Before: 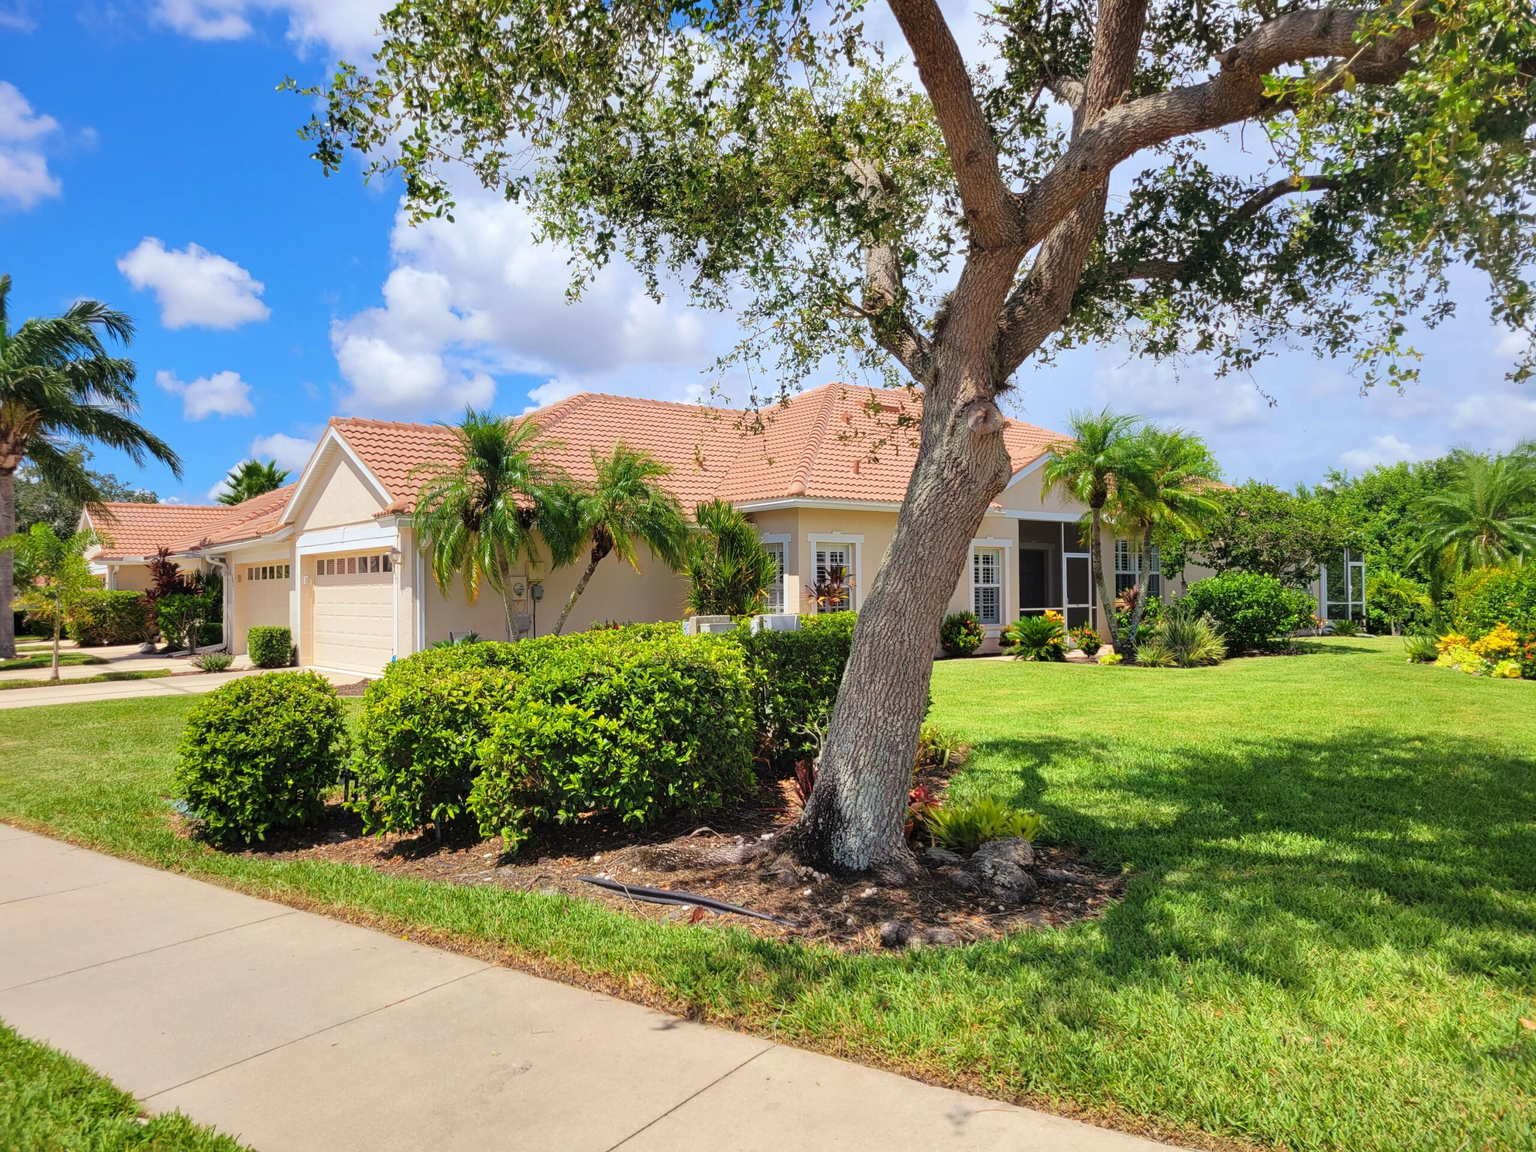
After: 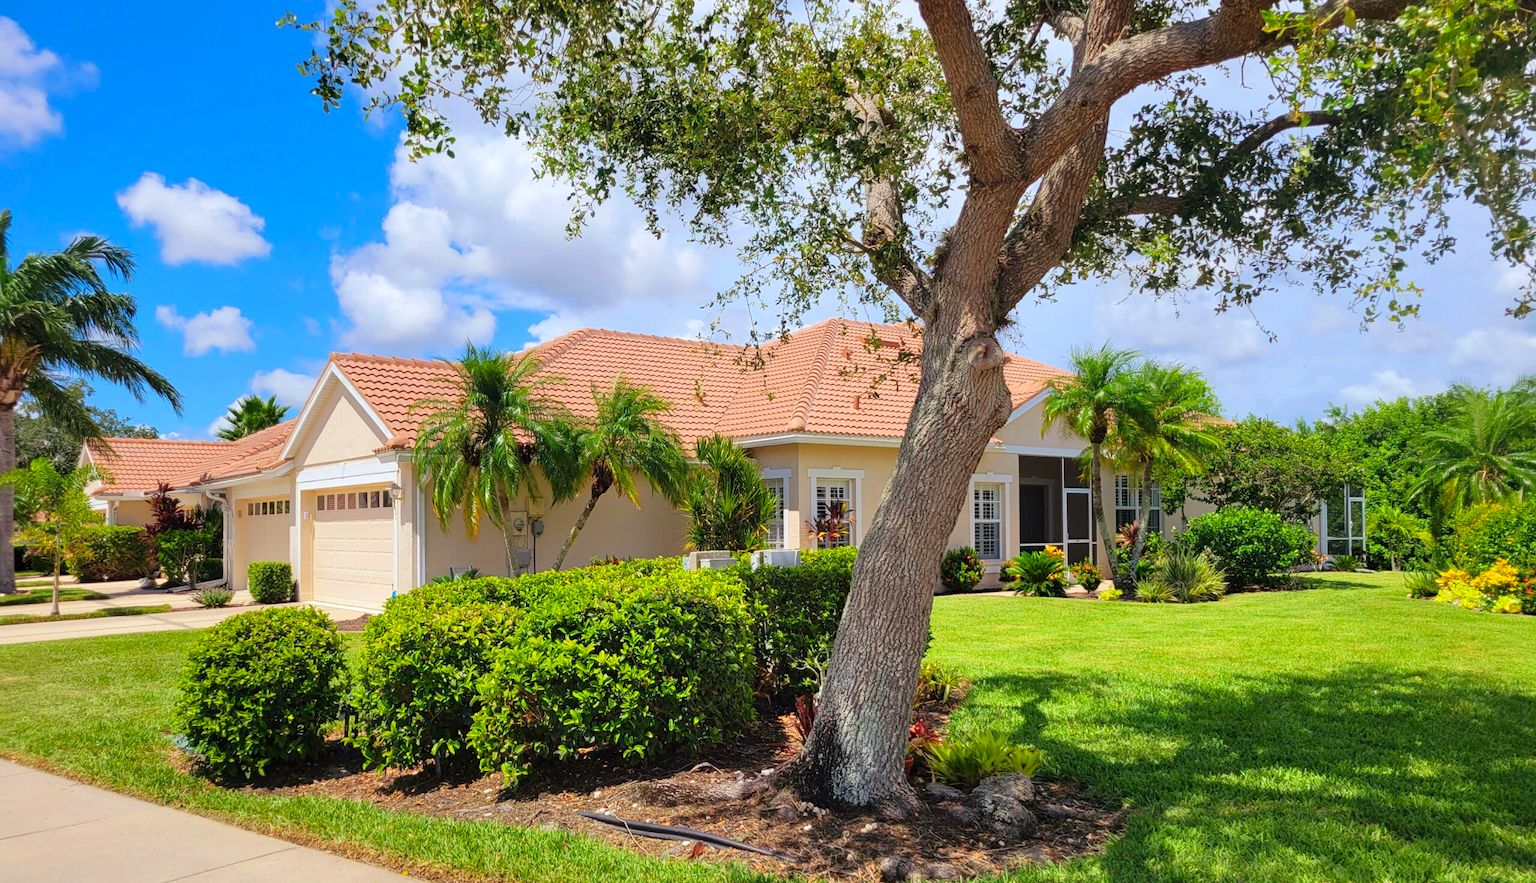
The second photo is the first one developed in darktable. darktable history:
crop: top 5.667%, bottom 17.637%
contrast brightness saturation: contrast 0.04, saturation 0.16
